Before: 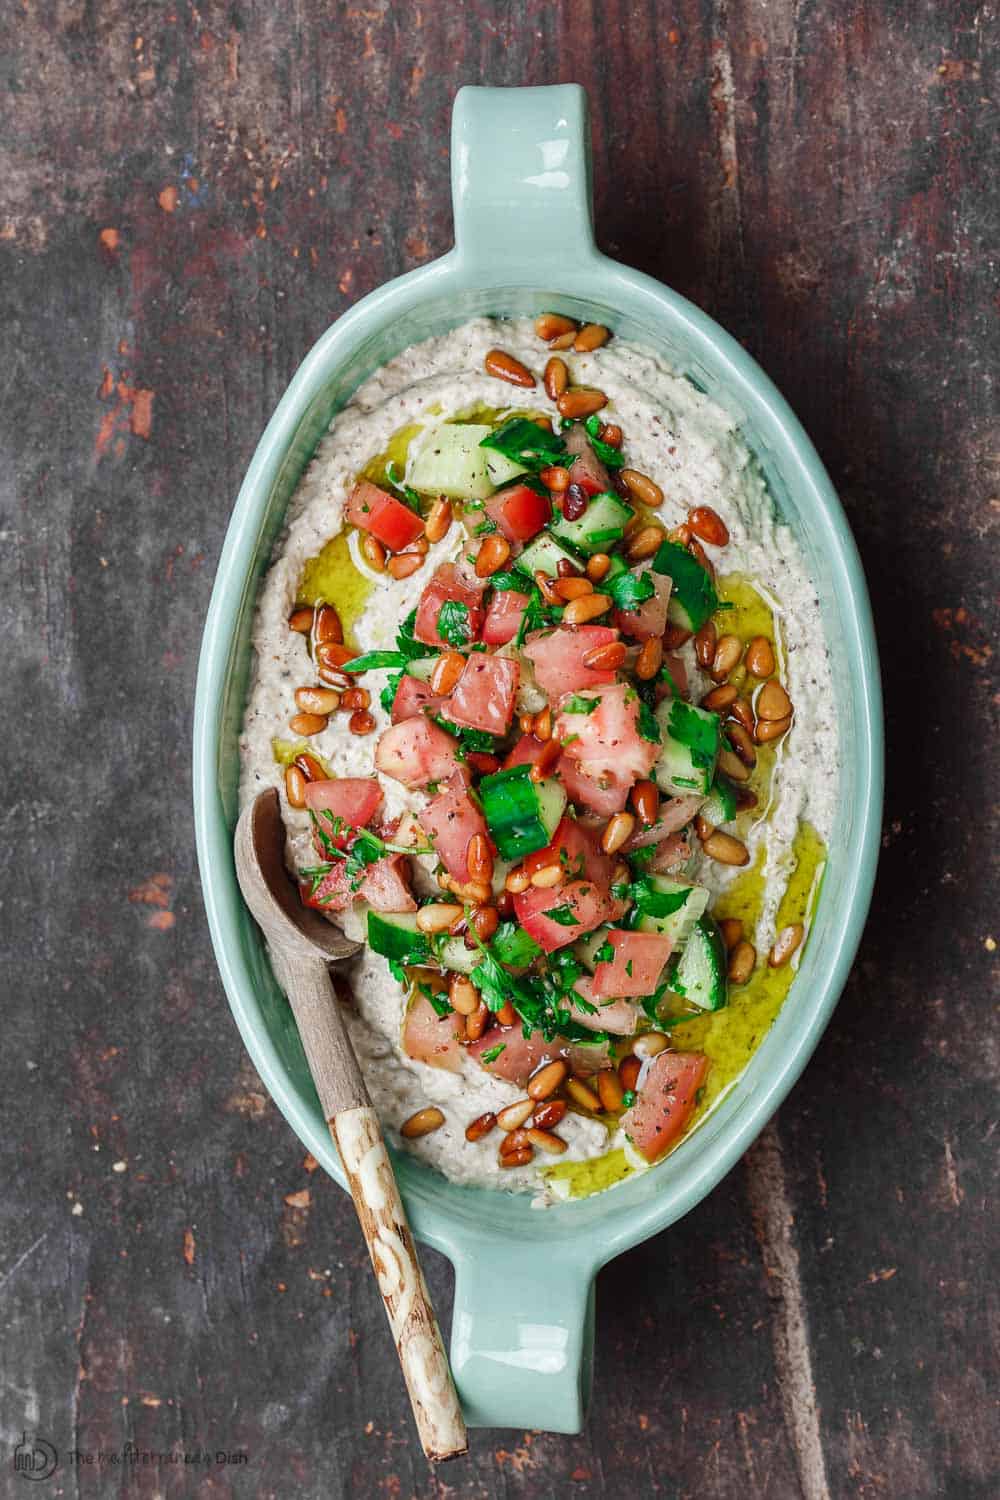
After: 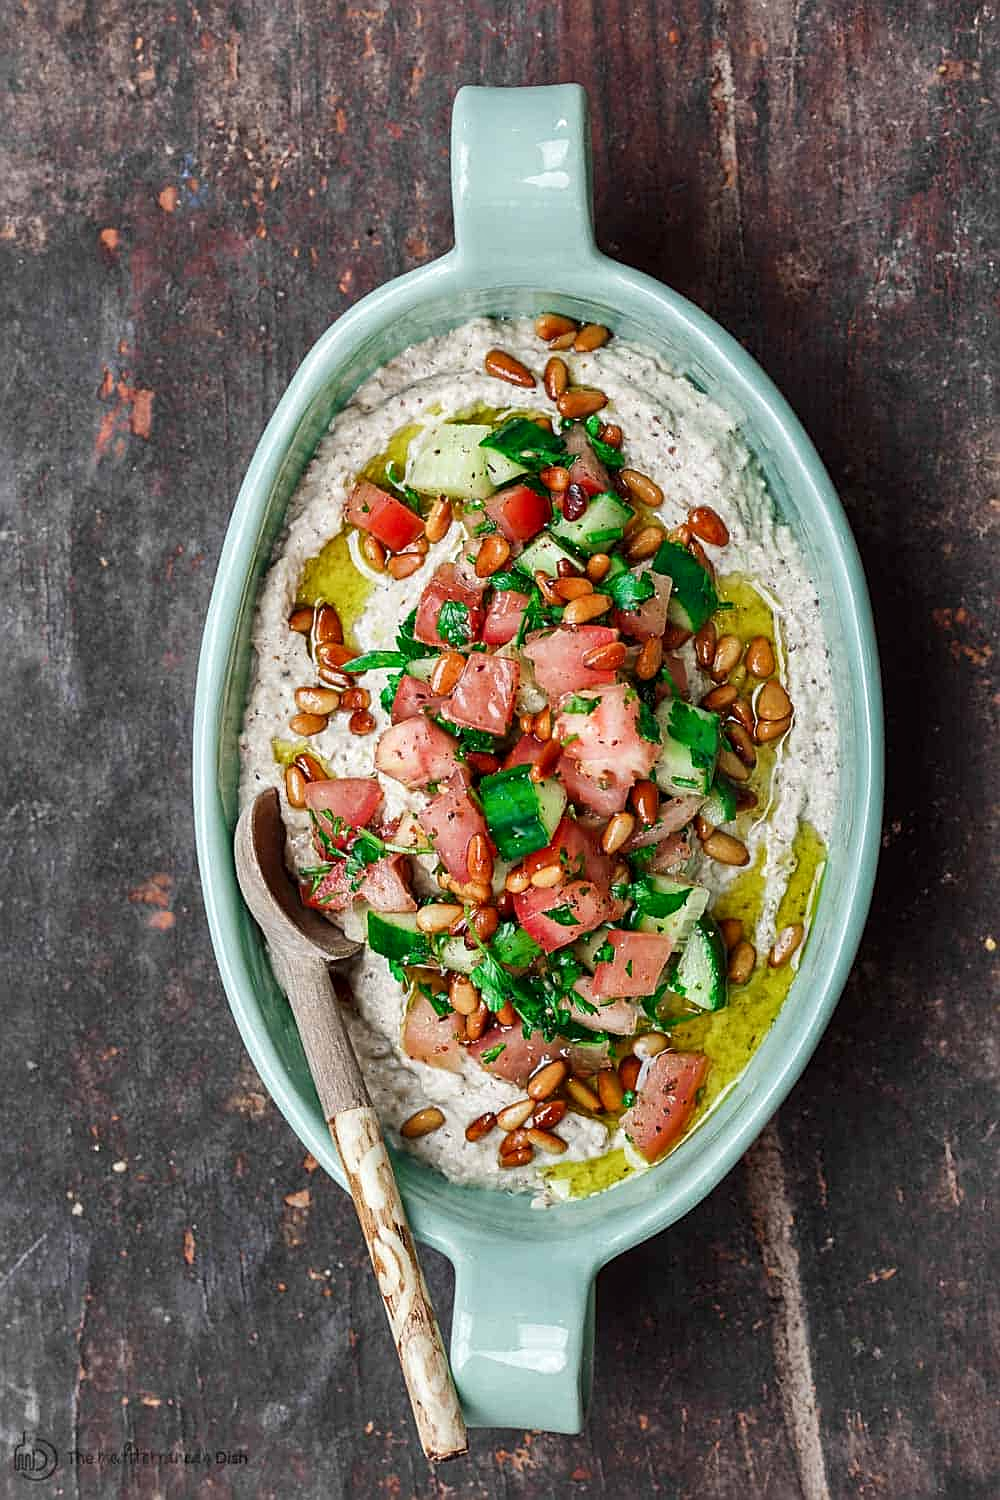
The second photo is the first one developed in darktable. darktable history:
local contrast: mode bilateral grid, contrast 21, coarseness 50, detail 130%, midtone range 0.2
sharpen: on, module defaults
